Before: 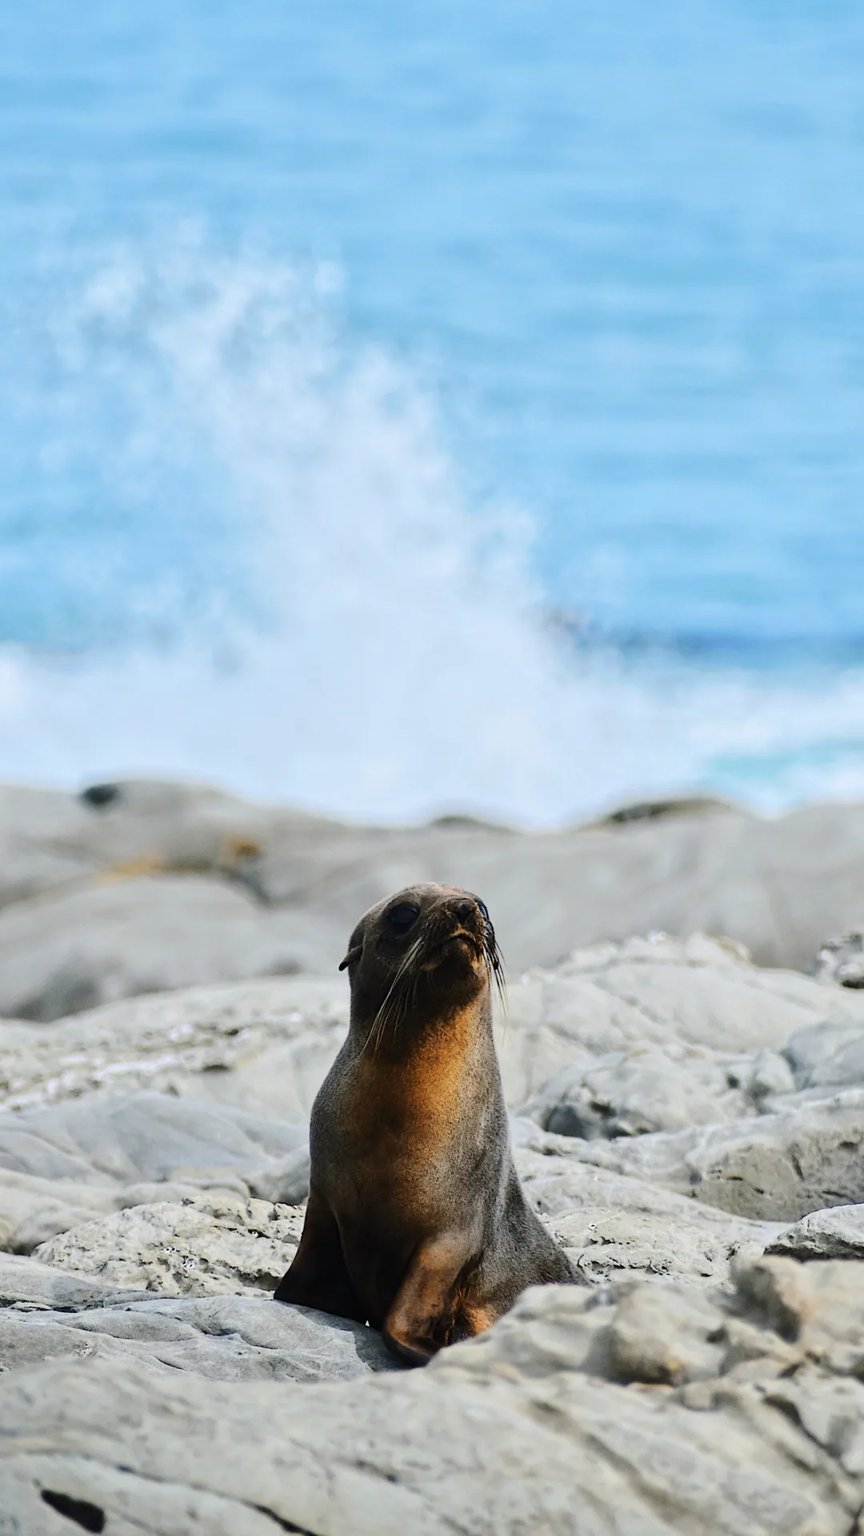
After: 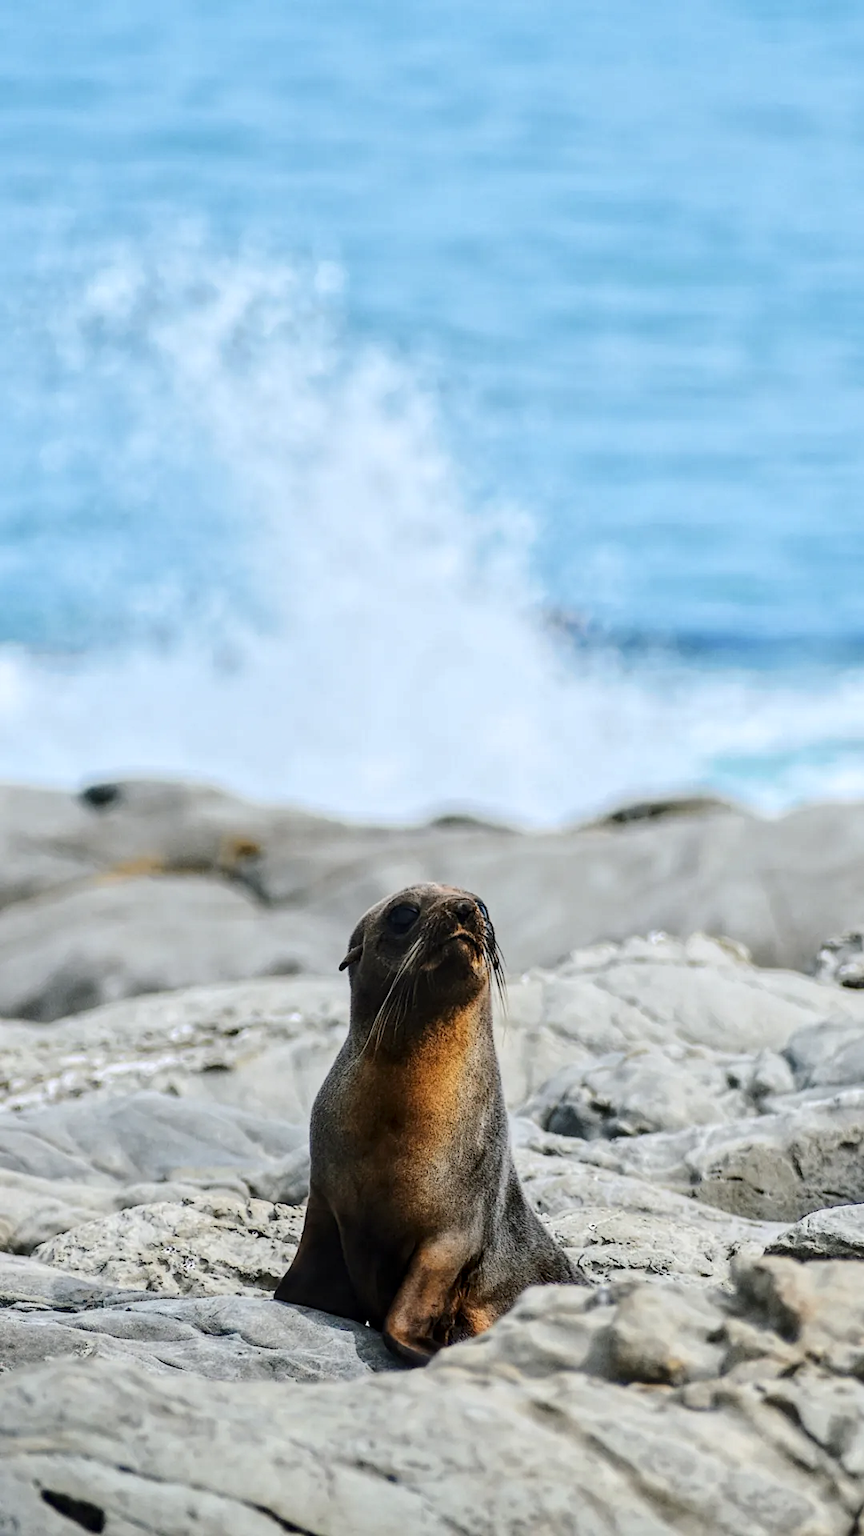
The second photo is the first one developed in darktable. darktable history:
local contrast: highlights 62%, detail 143%, midtone range 0.424
sharpen: radius 2.912, amount 0.882, threshold 47.42
